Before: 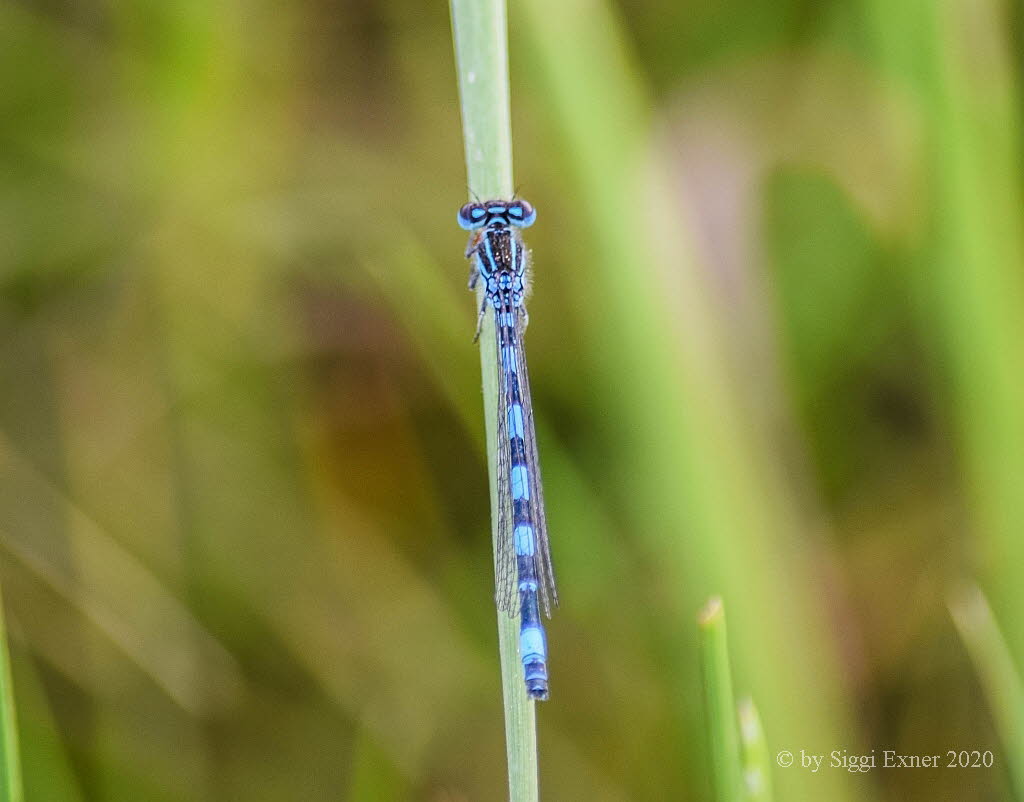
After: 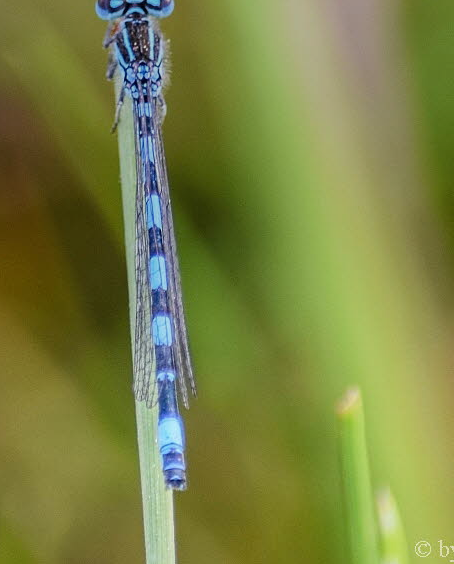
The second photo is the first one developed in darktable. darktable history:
crop: left 35.432%, top 26.233%, right 20.145%, bottom 3.432%
graduated density: on, module defaults
